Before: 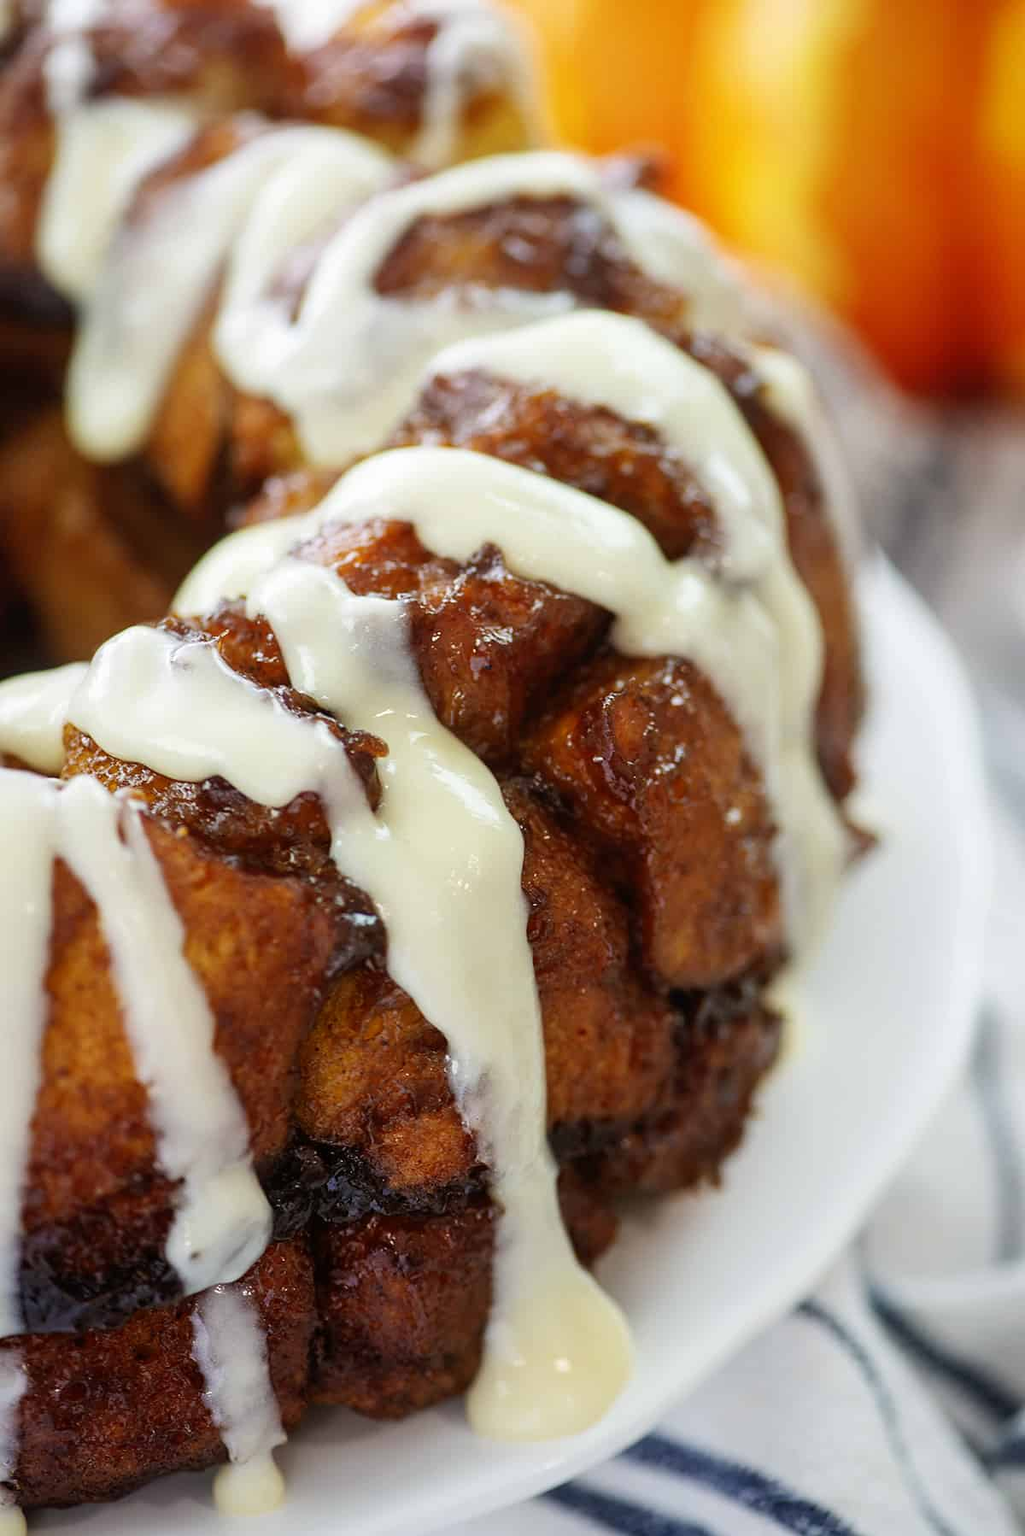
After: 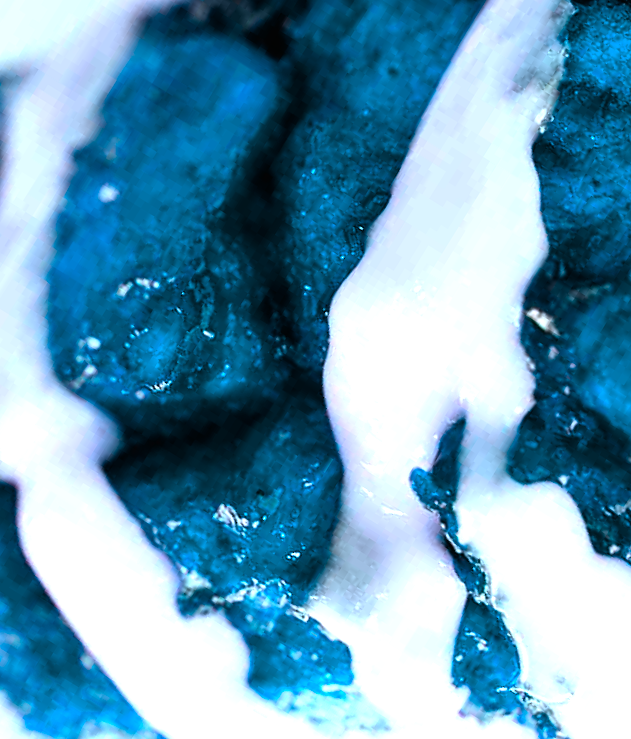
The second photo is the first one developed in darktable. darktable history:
color correction: highlights a* -9.72, highlights b* -21.34
crop and rotate: angle 148.18°, left 9.213%, top 15.598%, right 4.56%, bottom 16.953%
color balance rgb: perceptual saturation grading › global saturation 0.718%, hue shift -148.17°, contrast 35.021%, saturation formula JzAzBz (2021)
exposure: black level correction -0.003, exposure 0.047 EV, compensate highlight preservation false
